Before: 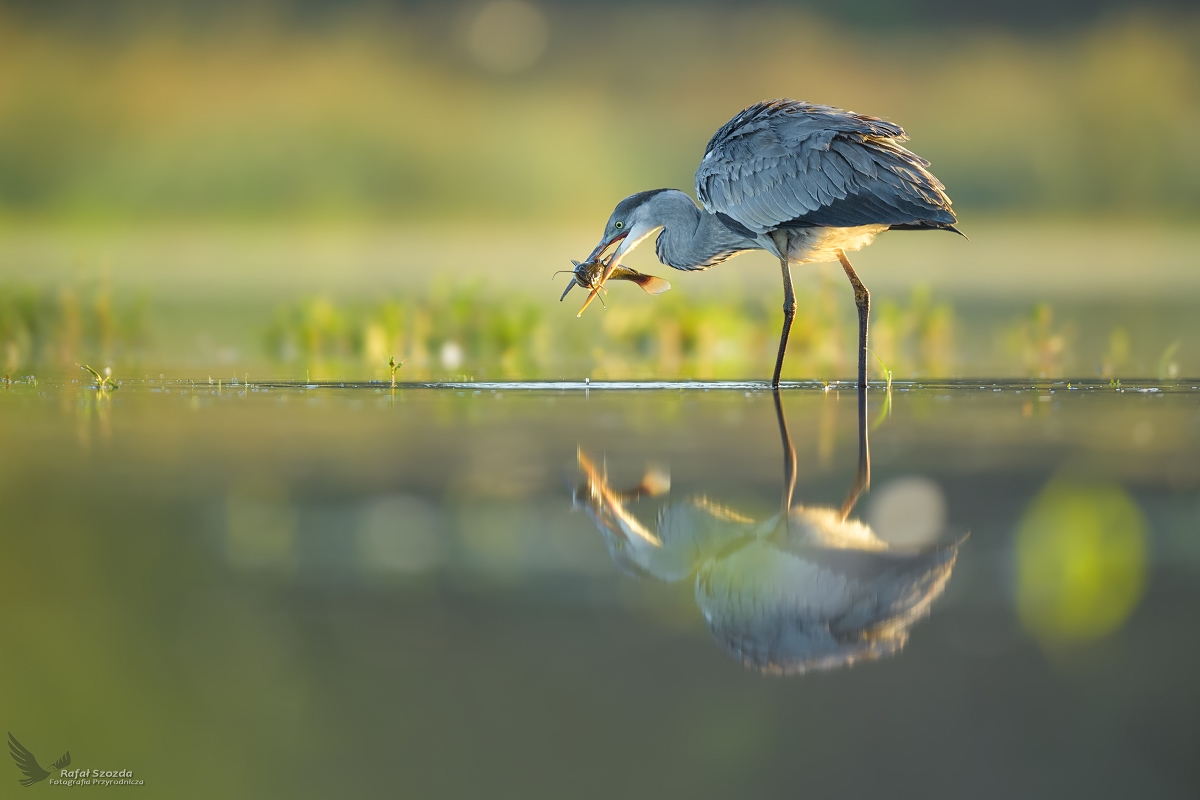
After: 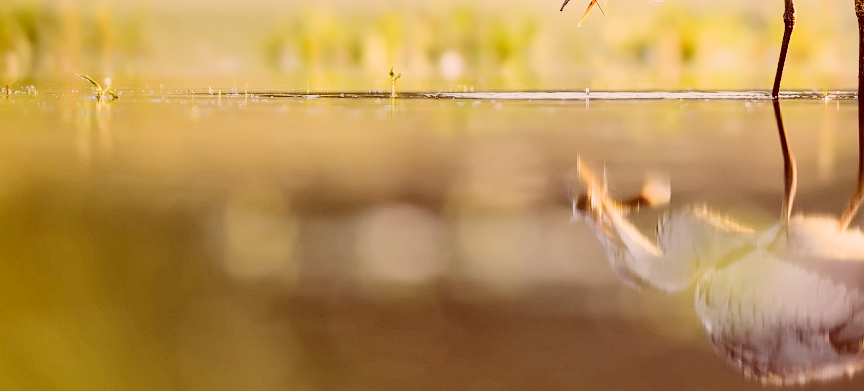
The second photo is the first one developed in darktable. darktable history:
exposure: black level correction 0.002, exposure -0.101 EV, compensate highlight preservation false
color correction: highlights a* 9.31, highlights b* 8.61, shadows a* 39.64, shadows b* 39.49, saturation 0.815
crop: top 36.255%, right 27.99%, bottom 14.757%
filmic rgb: black relative exposure -7.65 EV, white relative exposure 4.56 EV, hardness 3.61, contrast 1.05
tone equalizer: -8 EV -0.751 EV, -7 EV -0.724 EV, -6 EV -0.623 EV, -5 EV -0.367 EV, -3 EV 0.391 EV, -2 EV 0.6 EV, -1 EV 0.701 EV, +0 EV 0.73 EV, edges refinement/feathering 500, mask exposure compensation -1.57 EV, preserve details no
tone curve: curves: ch0 [(0, 0) (0.11, 0.081) (0.256, 0.259) (0.398, 0.475) (0.498, 0.611) (0.65, 0.757) (0.835, 0.883) (1, 0.961)]; ch1 [(0, 0) (0.346, 0.307) (0.408, 0.369) (0.453, 0.457) (0.482, 0.479) (0.502, 0.498) (0.521, 0.51) (0.553, 0.554) (0.618, 0.65) (0.693, 0.727) (1, 1)]; ch2 [(0, 0) (0.358, 0.362) (0.434, 0.46) (0.485, 0.494) (0.5, 0.494) (0.511, 0.508) (0.537, 0.55) (0.579, 0.599) (0.621, 0.693) (1, 1)], preserve colors none
